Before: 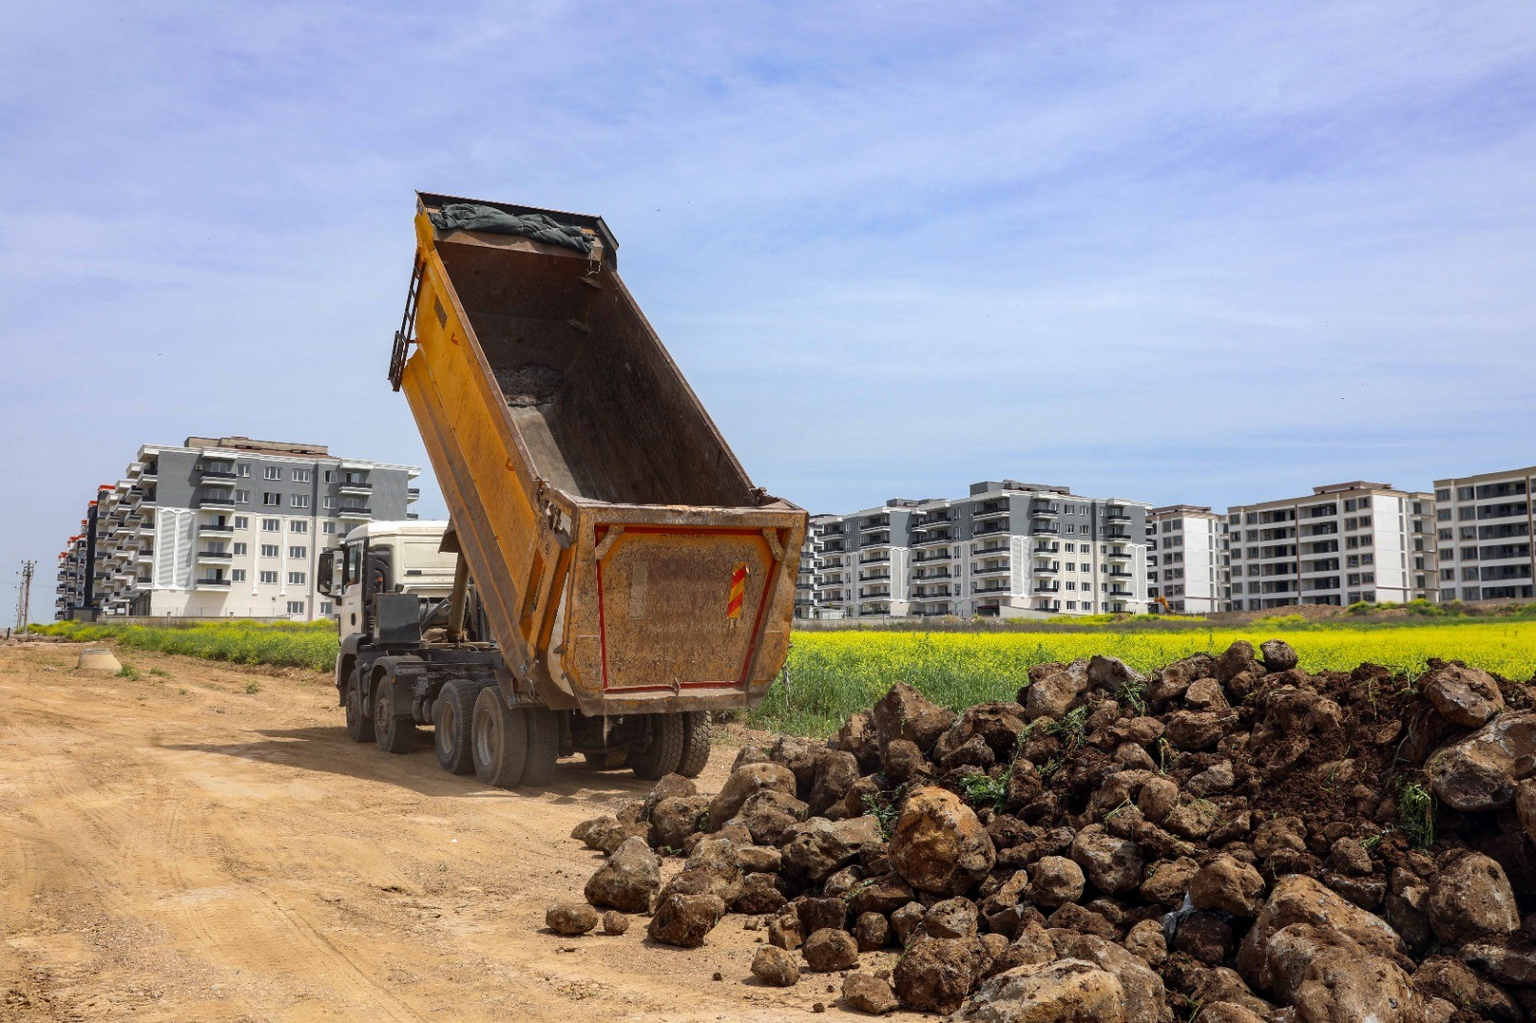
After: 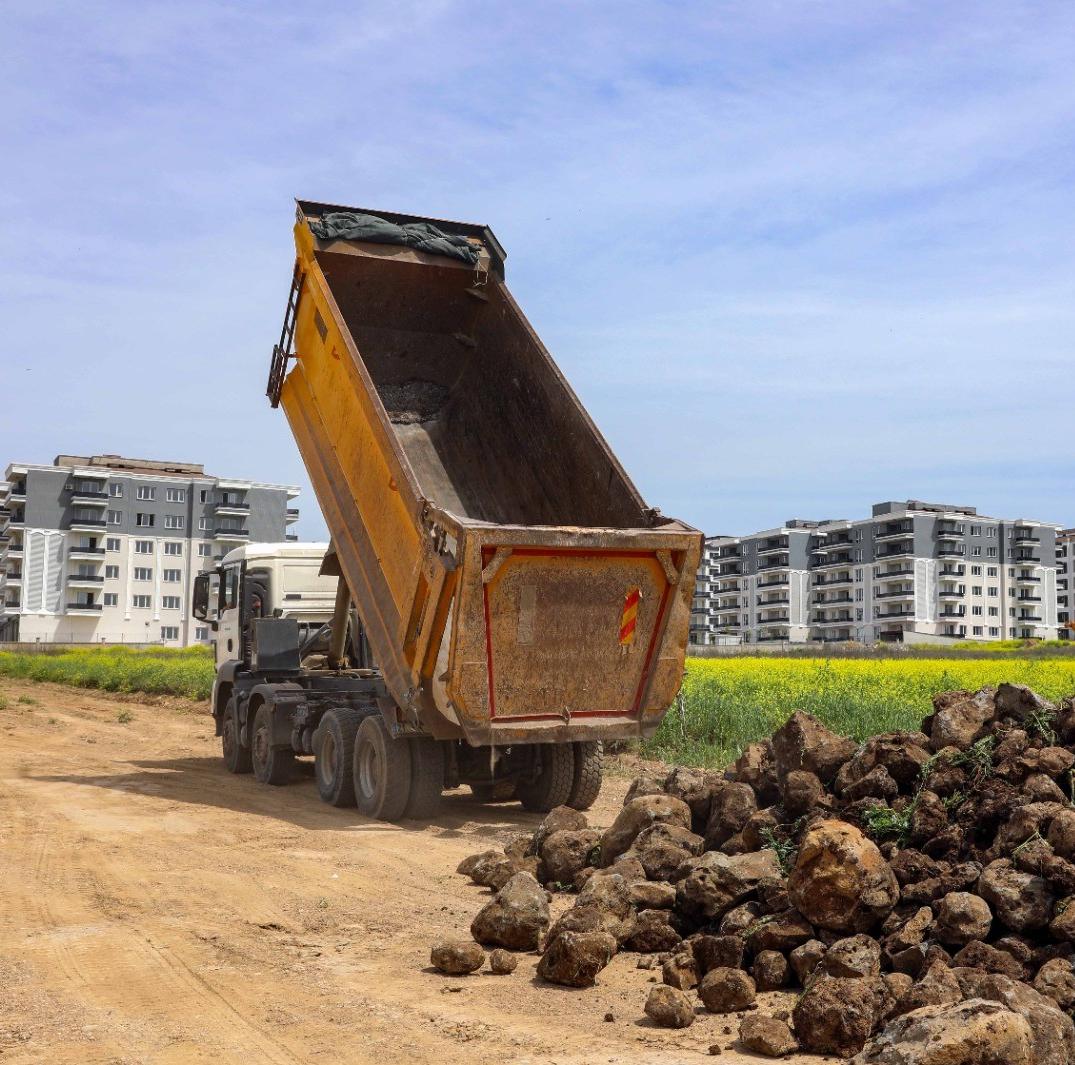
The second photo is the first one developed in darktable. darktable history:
crop and rotate: left 8.63%, right 24.183%
